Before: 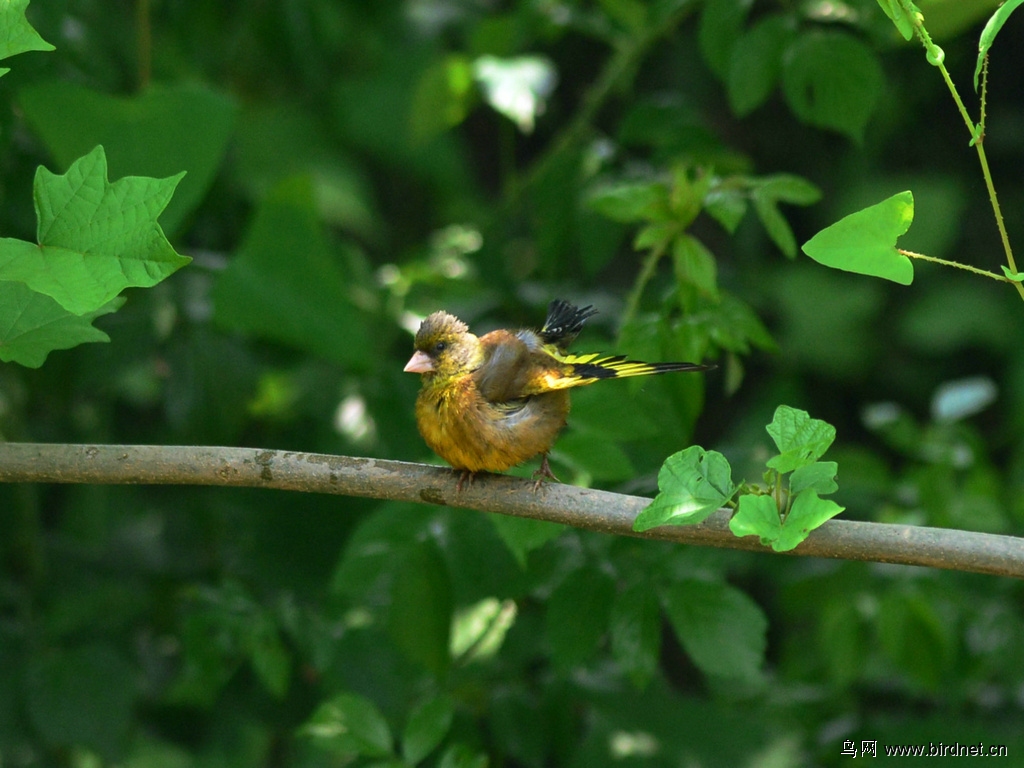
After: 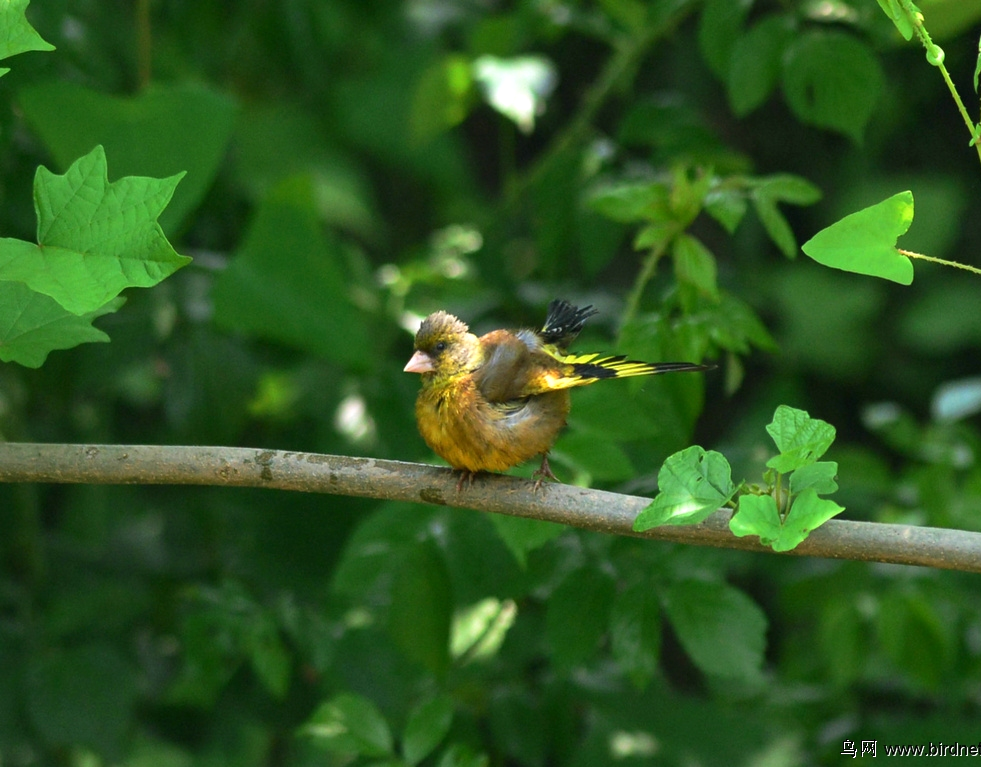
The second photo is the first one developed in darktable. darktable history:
crop: right 4.126%, bottom 0.031%
exposure: exposure 0.2 EV, compensate highlight preservation false
